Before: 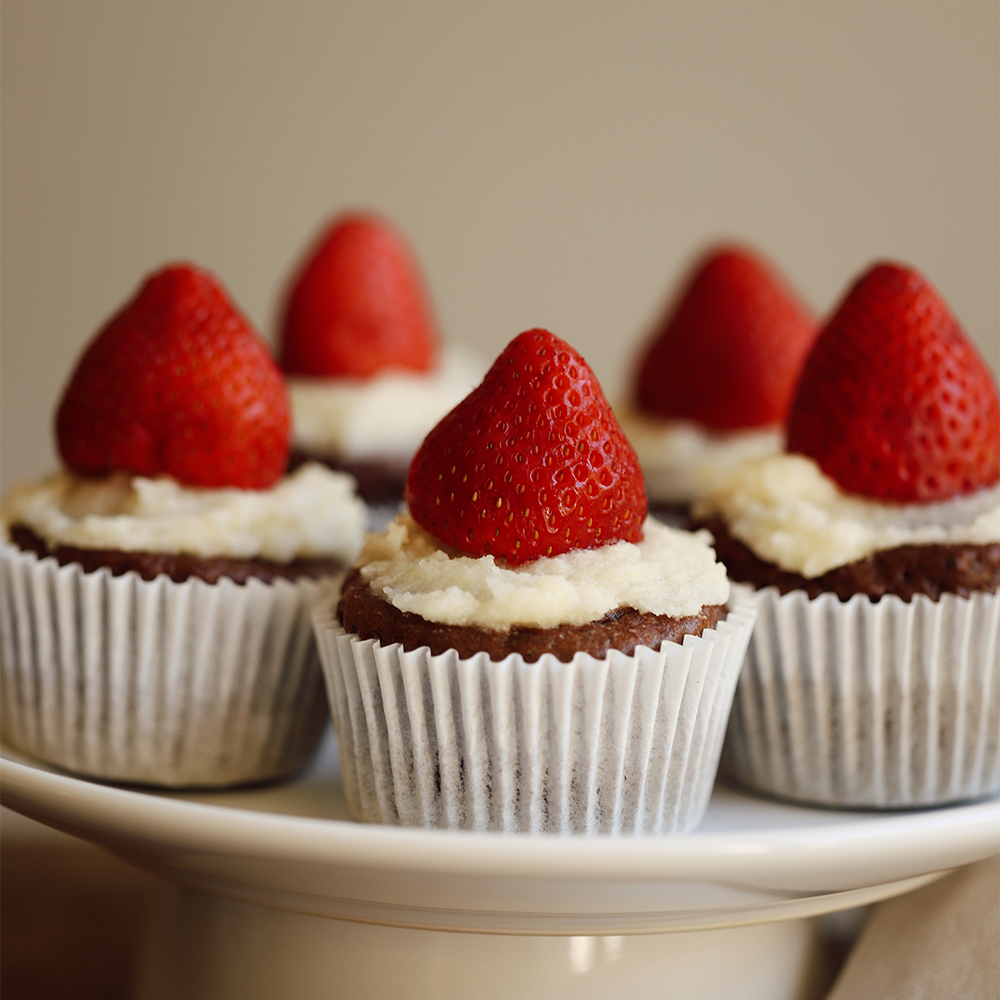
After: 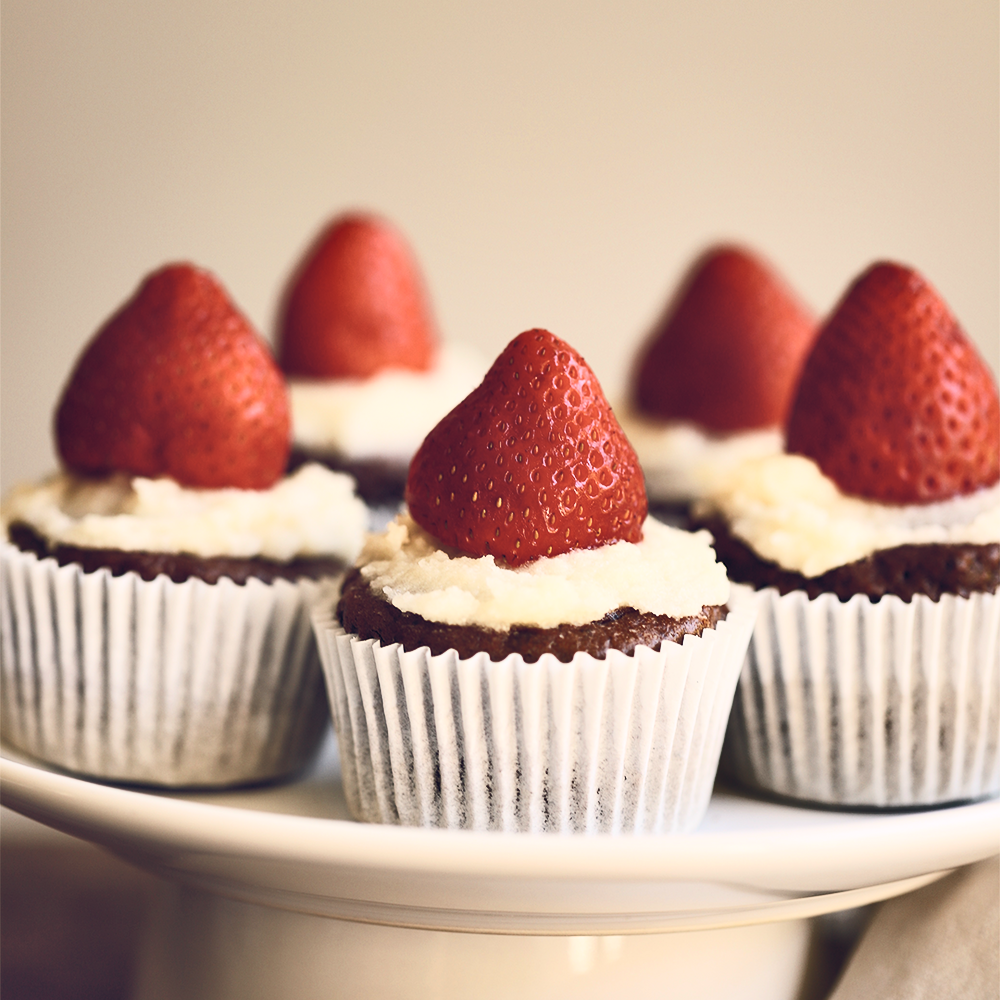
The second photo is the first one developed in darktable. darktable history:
shadows and highlights: low approximation 0.01, soften with gaussian
color balance rgb: shadows lift › hue 87.51°, highlights gain › chroma 1.35%, highlights gain › hue 55.1°, global offset › chroma 0.13%, global offset › hue 253.66°, perceptual saturation grading › global saturation 16.38%
contrast brightness saturation: contrast 0.43, brightness 0.56, saturation -0.19
